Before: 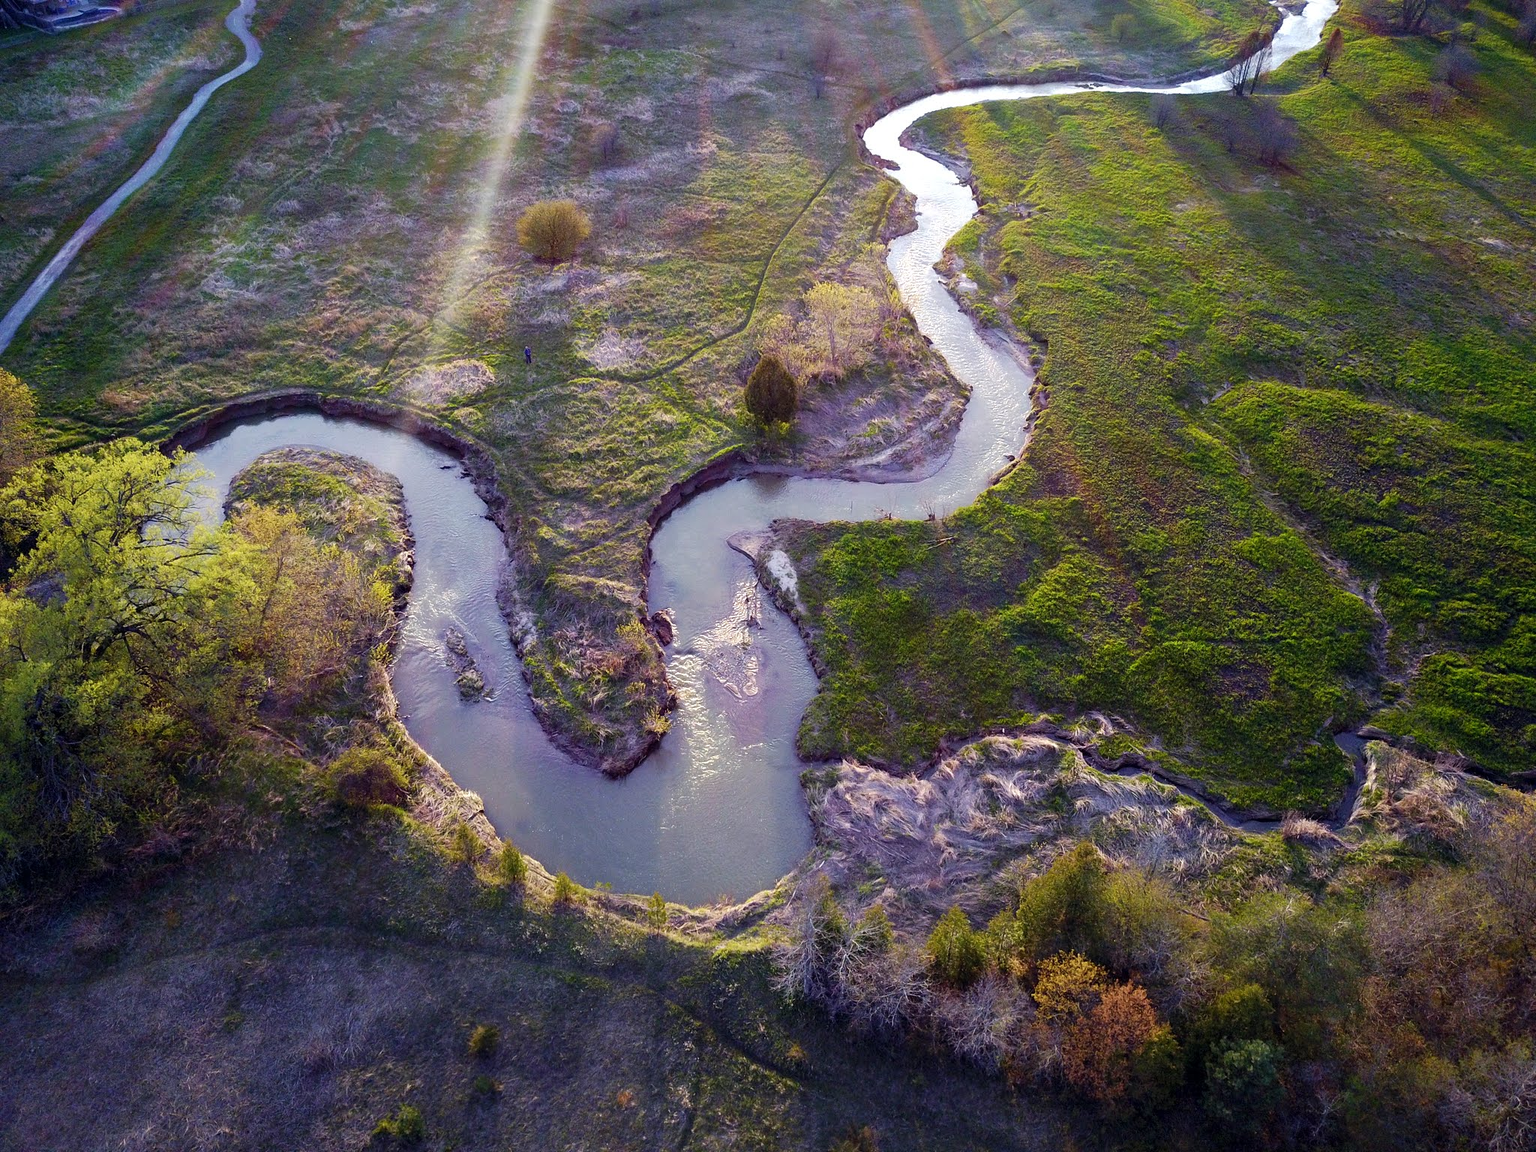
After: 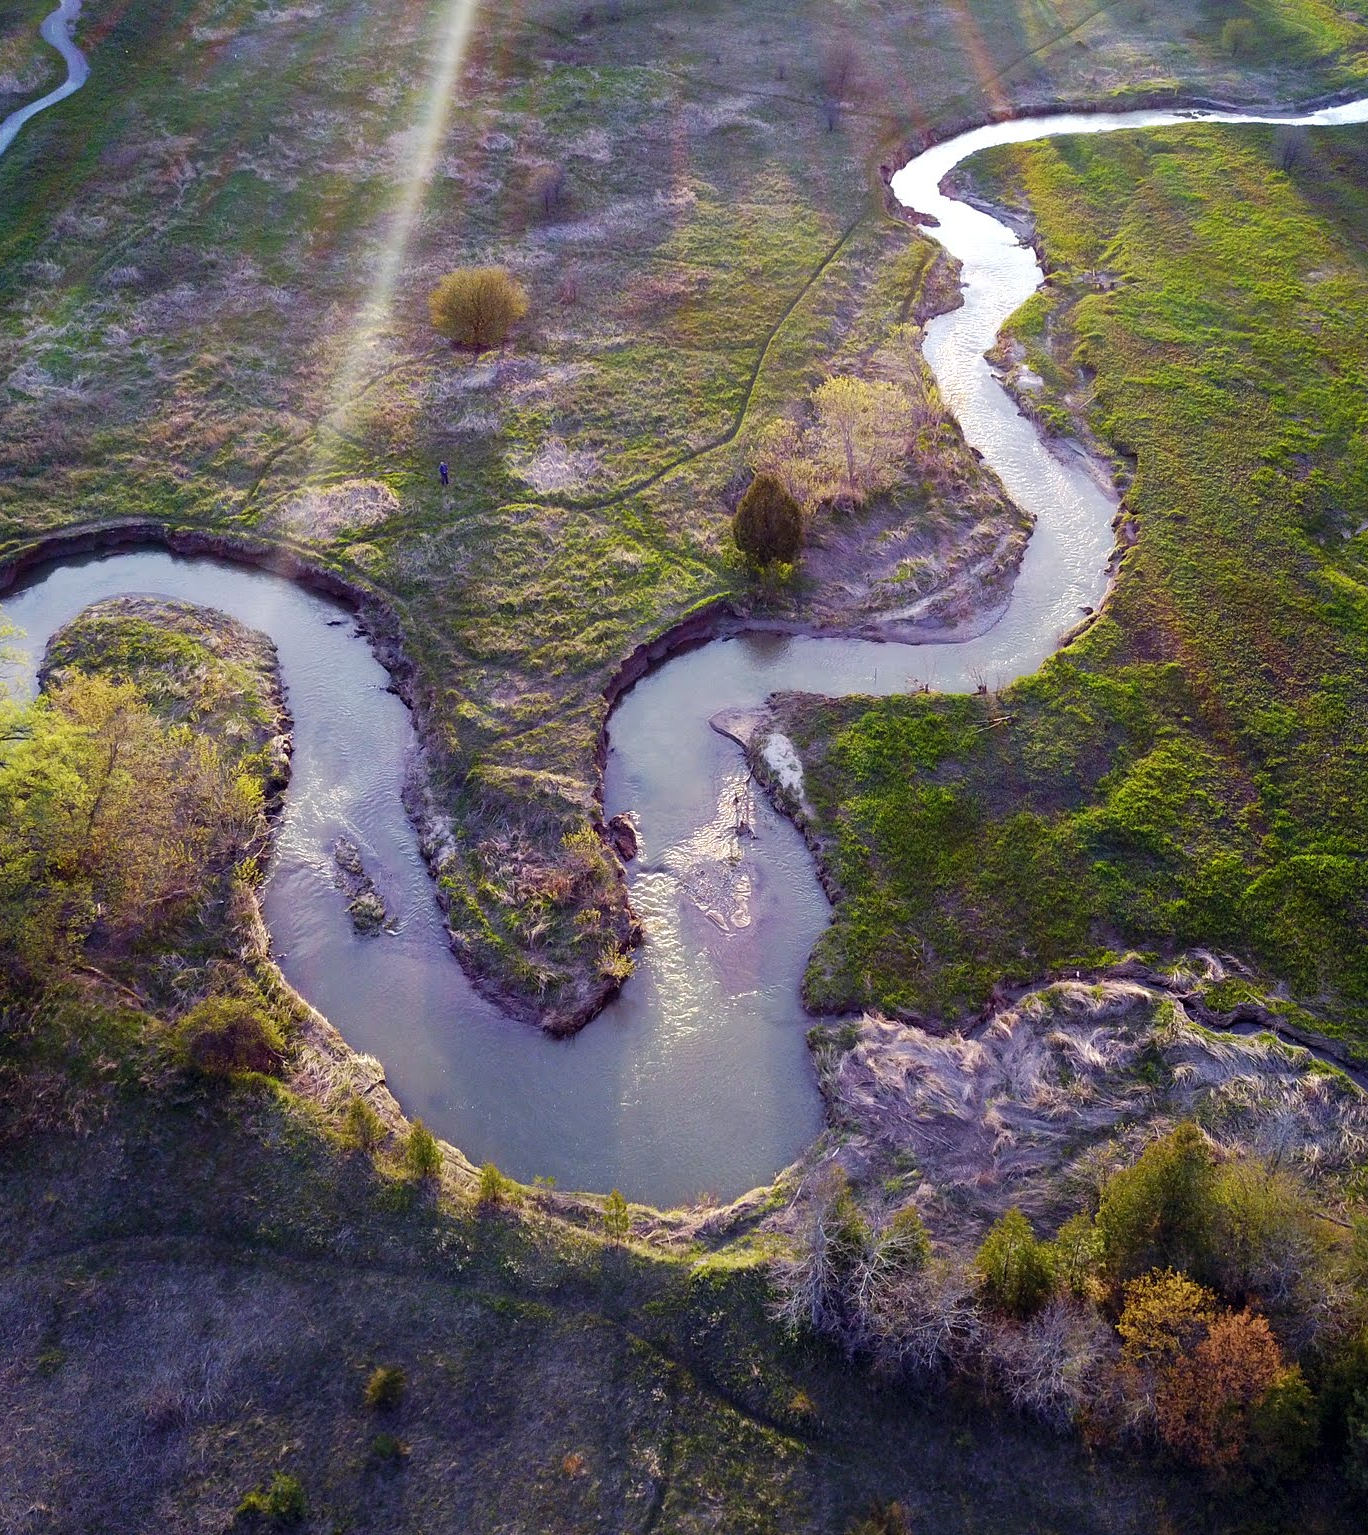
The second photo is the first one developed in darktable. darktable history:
crop and rotate: left 12.742%, right 20.415%
